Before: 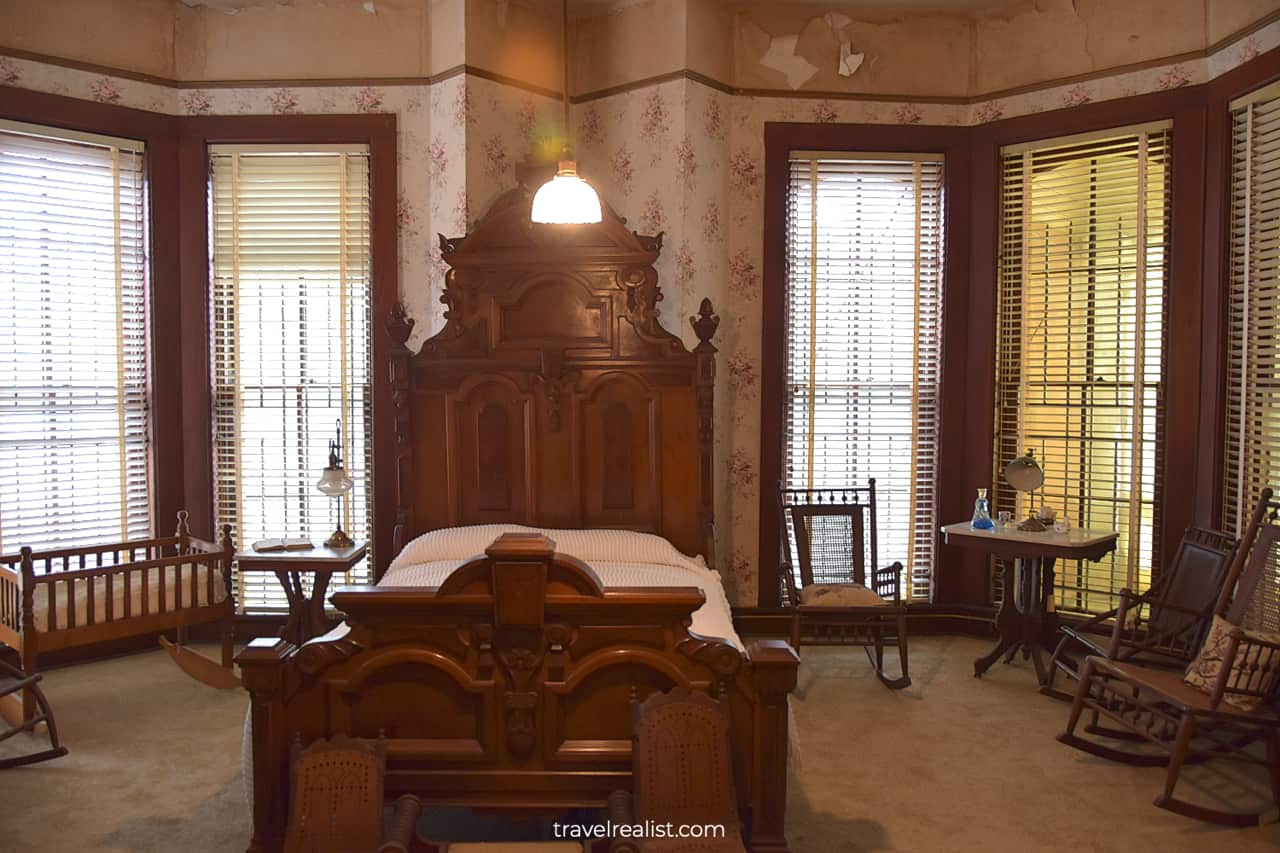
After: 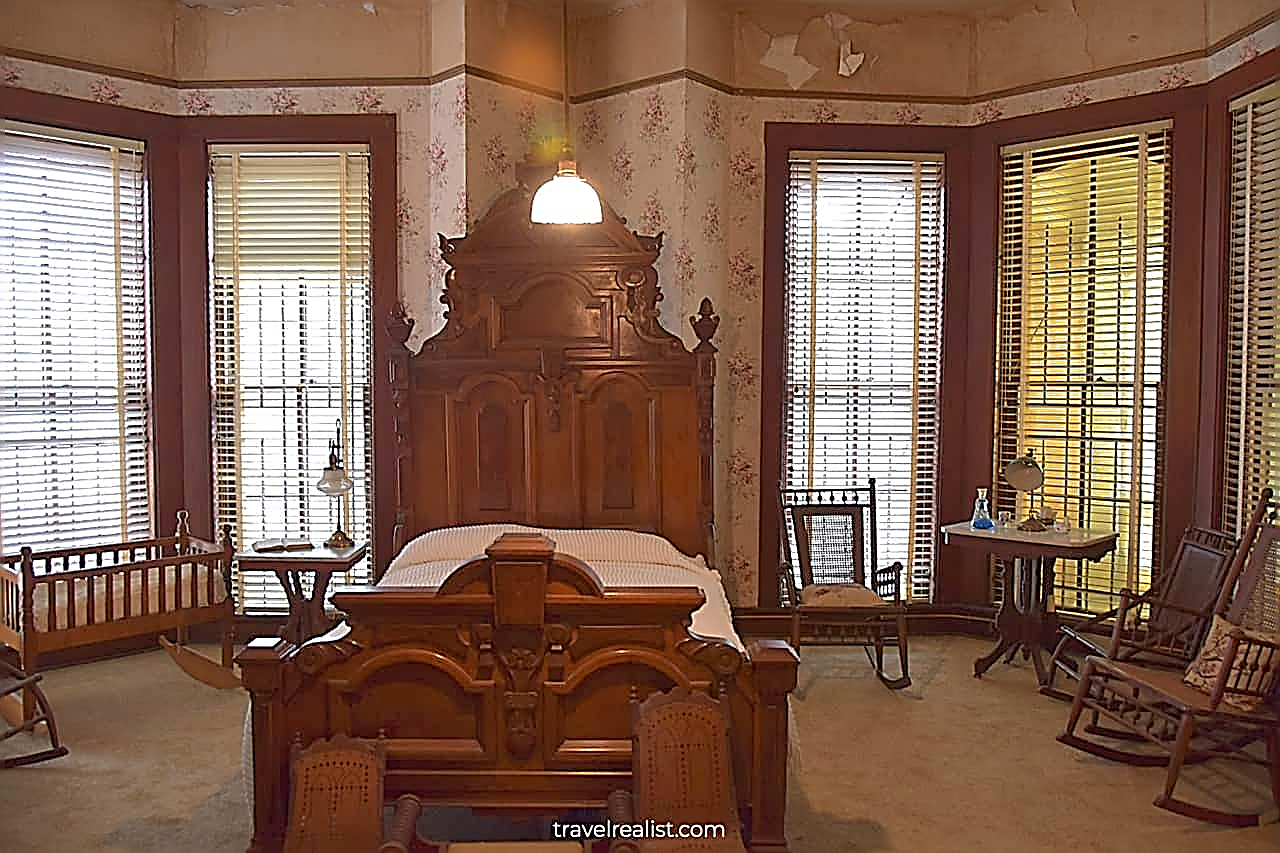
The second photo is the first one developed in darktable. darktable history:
sharpen: amount 2
shadows and highlights: on, module defaults
